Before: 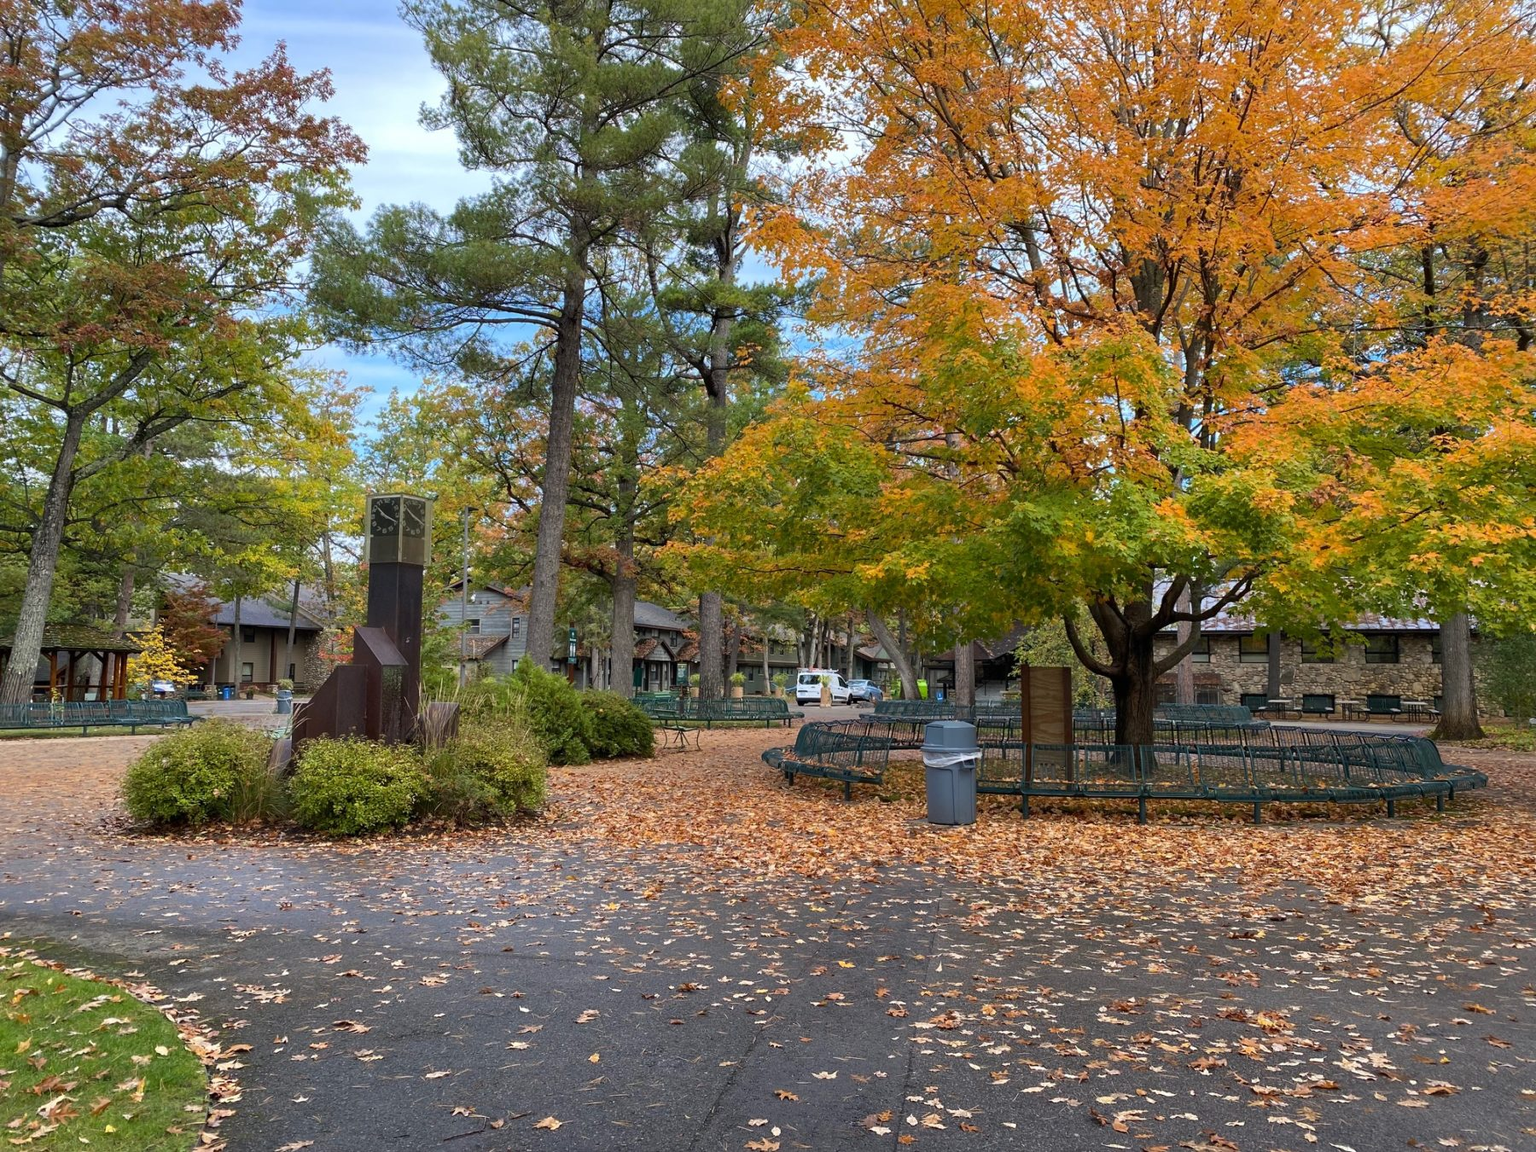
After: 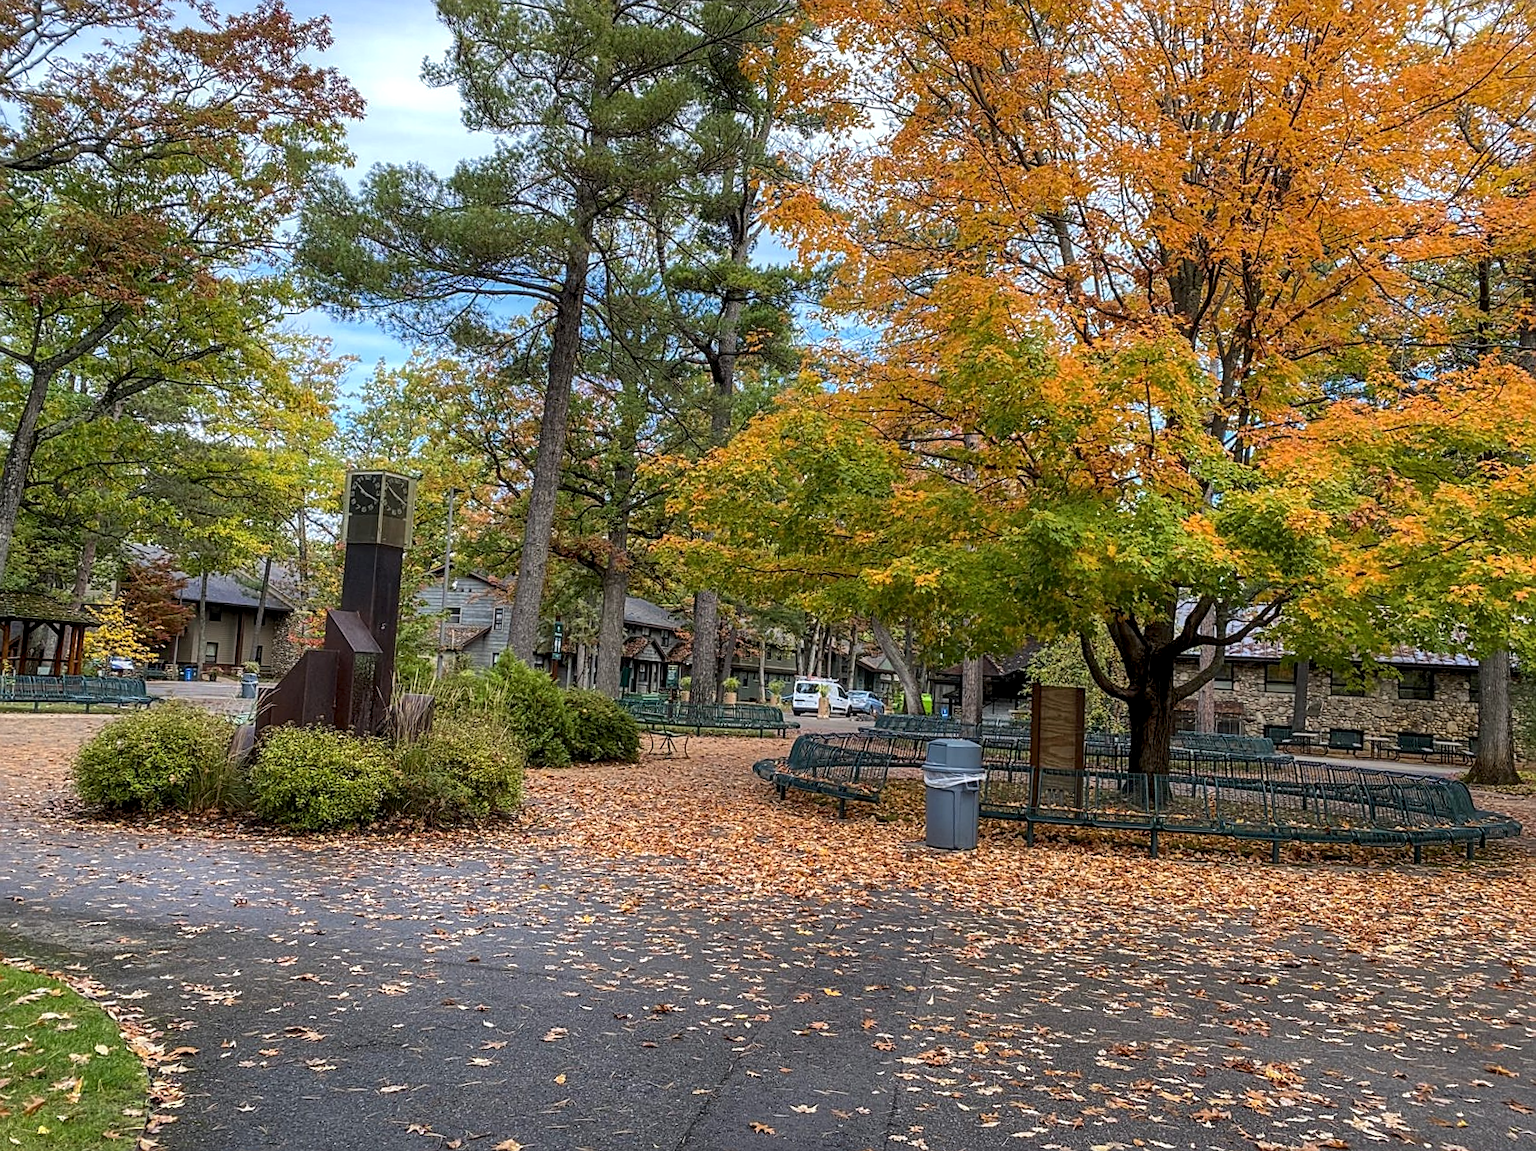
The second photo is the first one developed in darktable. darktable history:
crop and rotate: angle -2.69°
shadows and highlights: white point adjustment 0.037, soften with gaussian
sharpen: on, module defaults
local contrast: highlights 28%, detail 150%
tone equalizer: edges refinement/feathering 500, mask exposure compensation -1.57 EV, preserve details no
contrast equalizer: y [[0.5, 0.486, 0.447, 0.446, 0.489, 0.5], [0.5 ×6], [0.5 ×6], [0 ×6], [0 ×6]]
